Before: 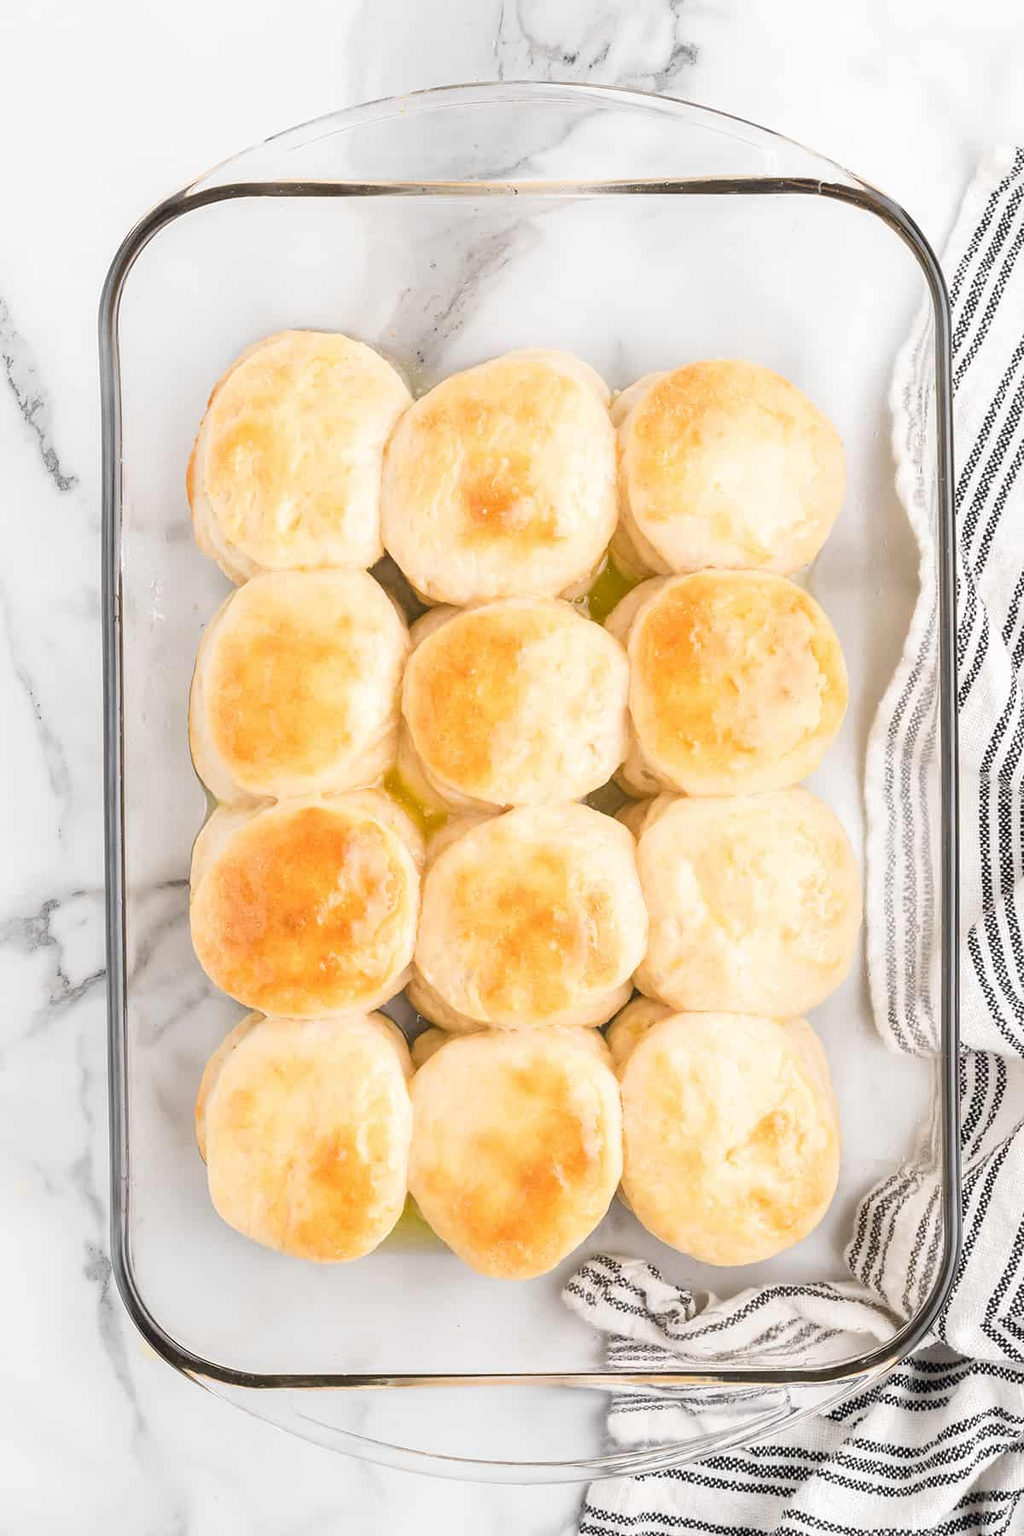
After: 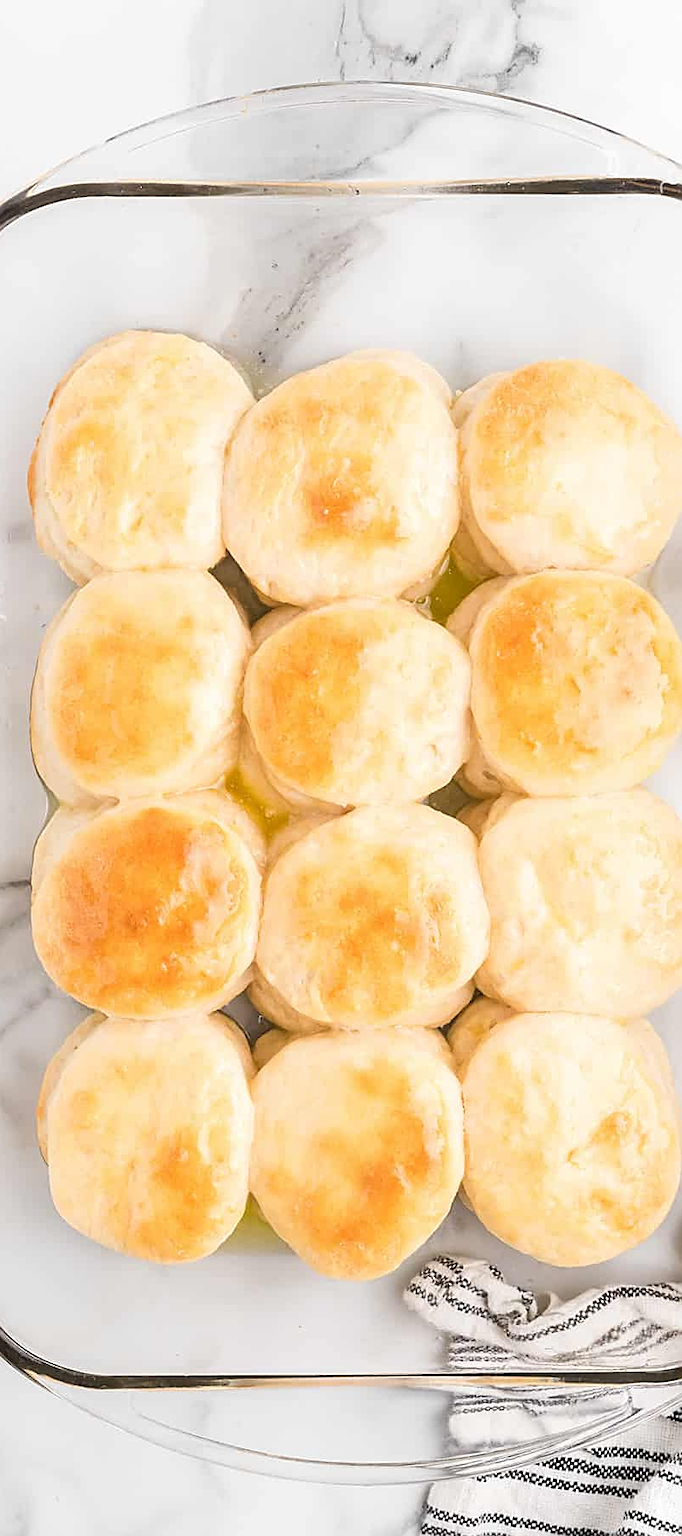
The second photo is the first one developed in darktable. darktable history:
crop and rotate: left 15.565%, right 17.777%
sharpen: on, module defaults
